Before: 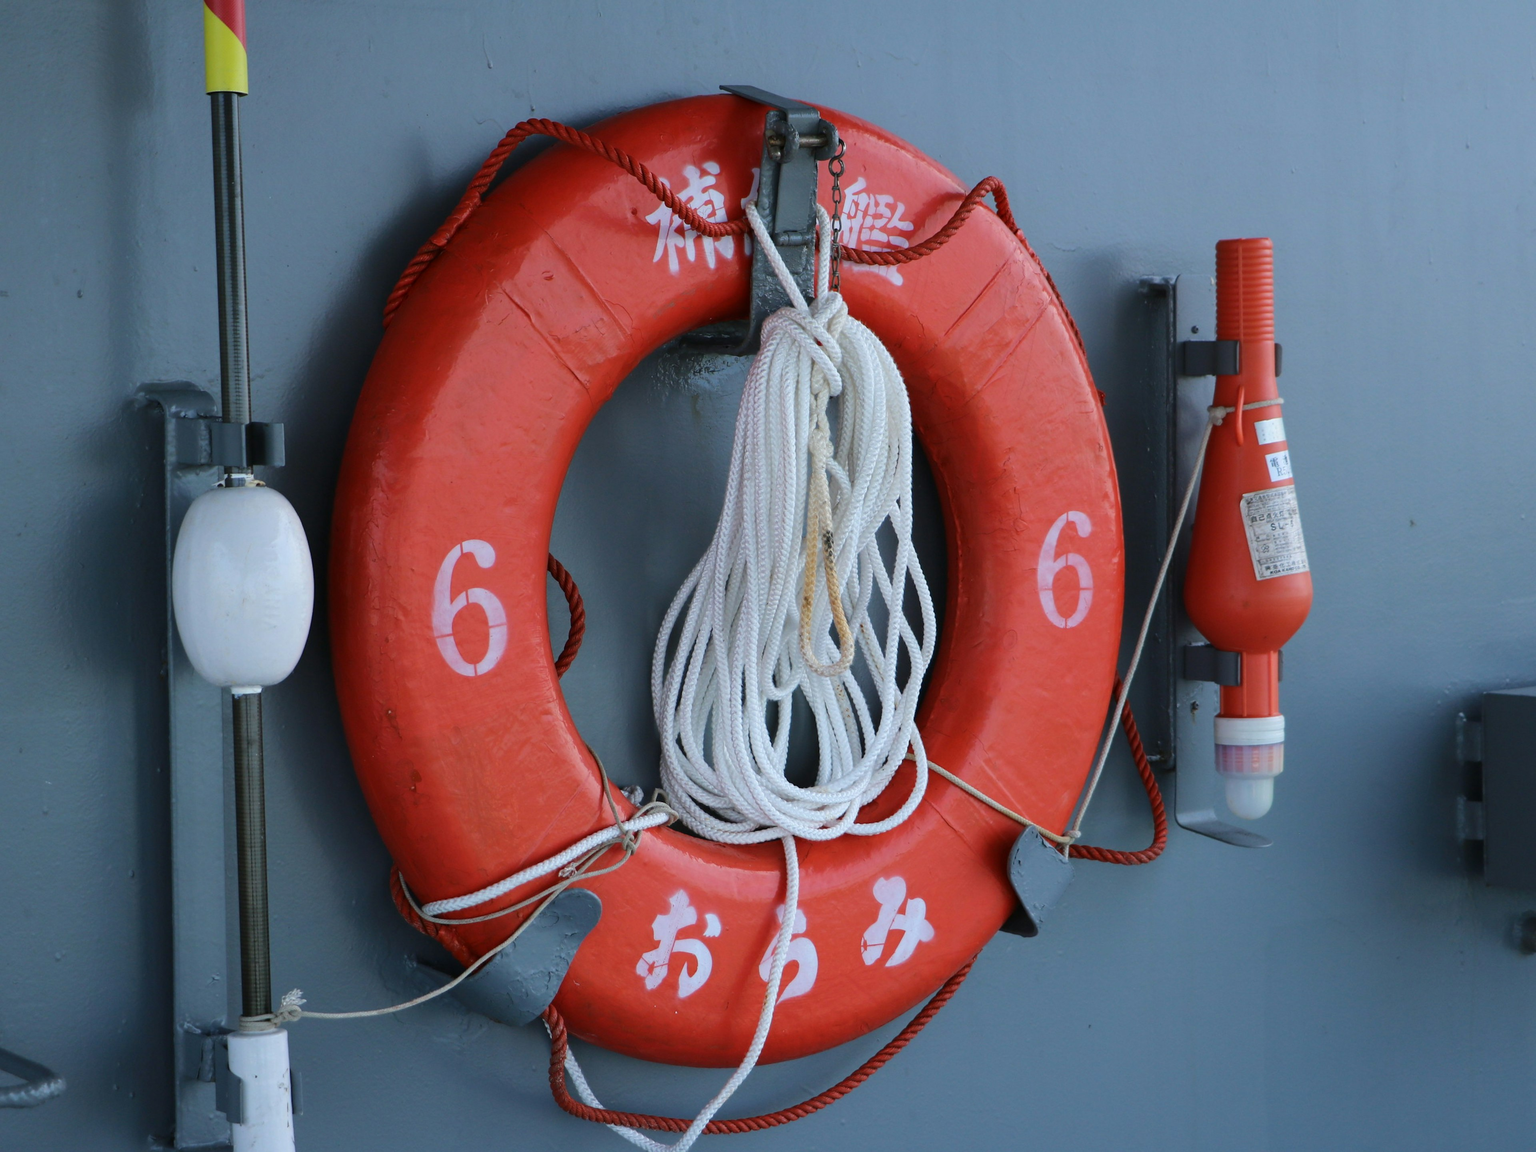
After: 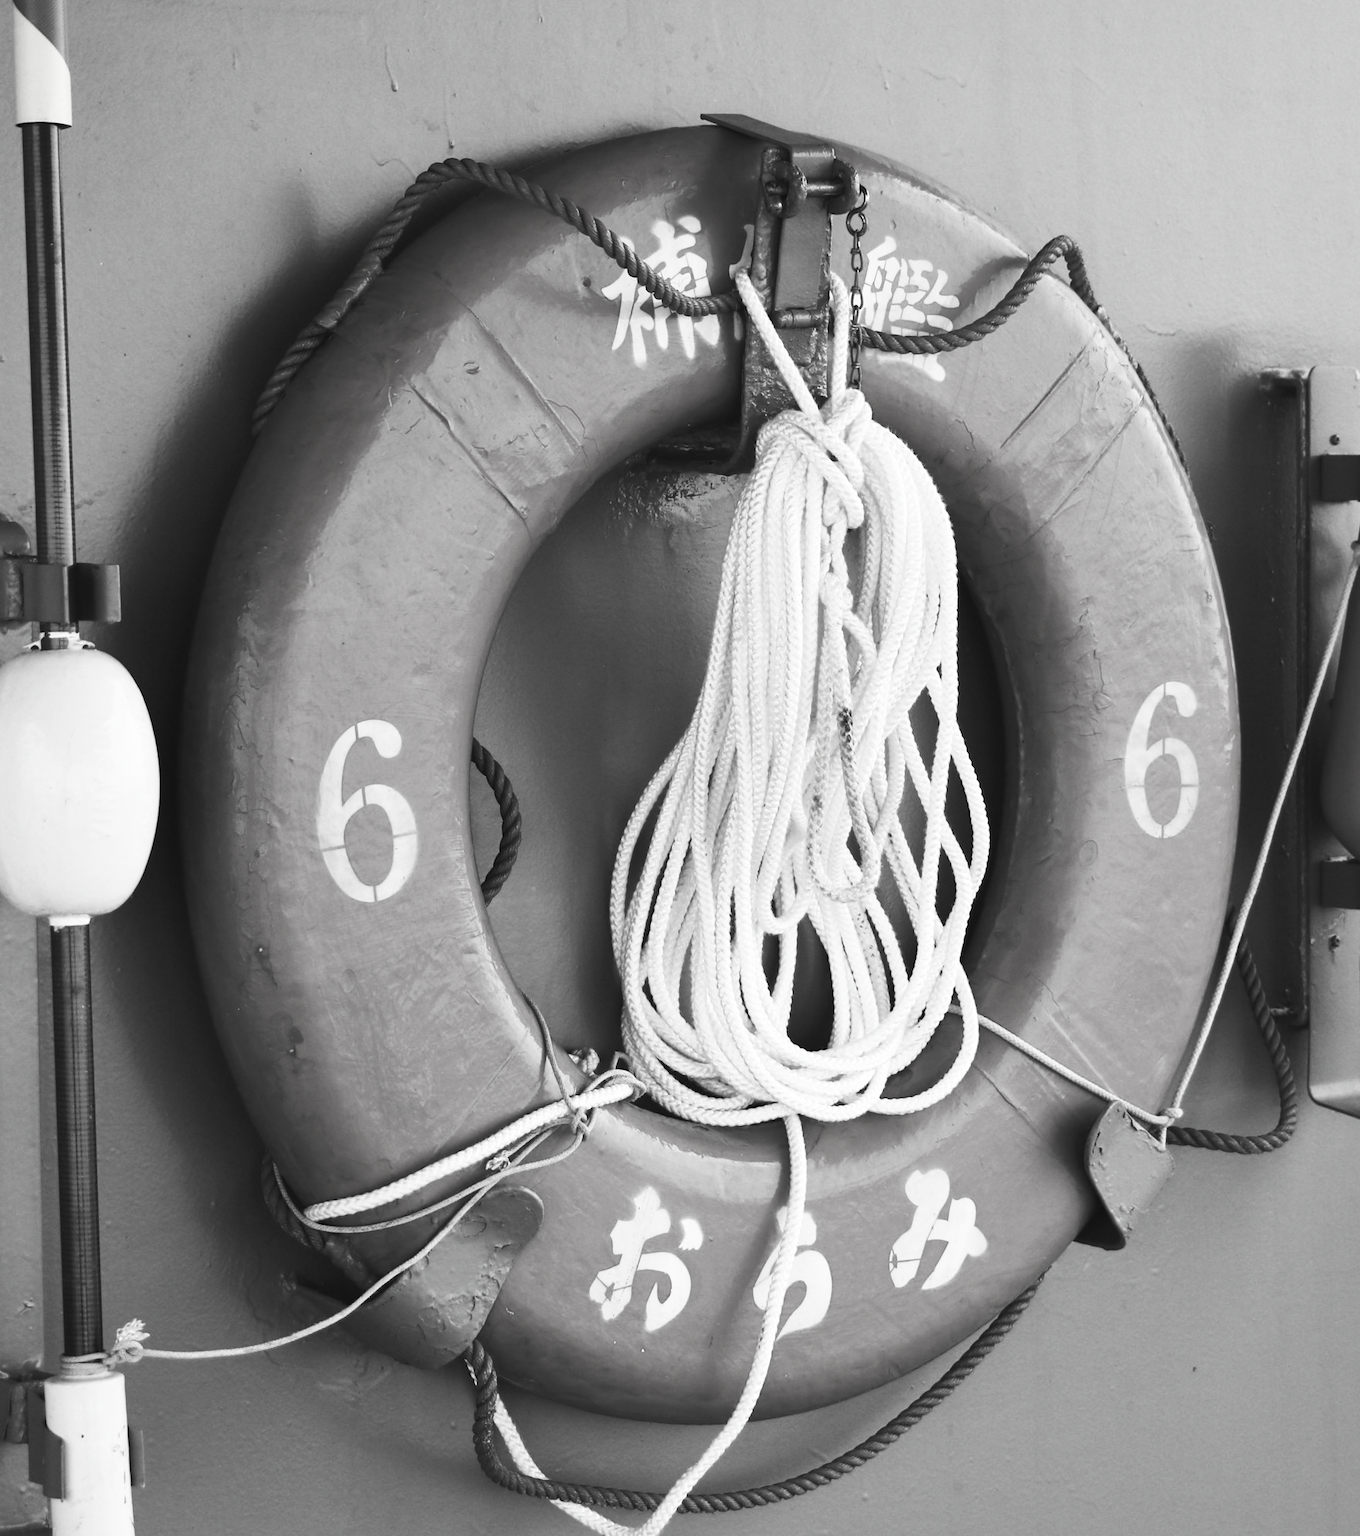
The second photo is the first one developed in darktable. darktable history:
contrast brightness saturation: contrast 0.54, brightness 0.476, saturation -0.99
color correction: highlights b* -0.059, saturation 0.976
crop and rotate: left 12.659%, right 20.92%
shadows and highlights: shadows 8.1, white point adjustment 0.892, highlights -38.56
